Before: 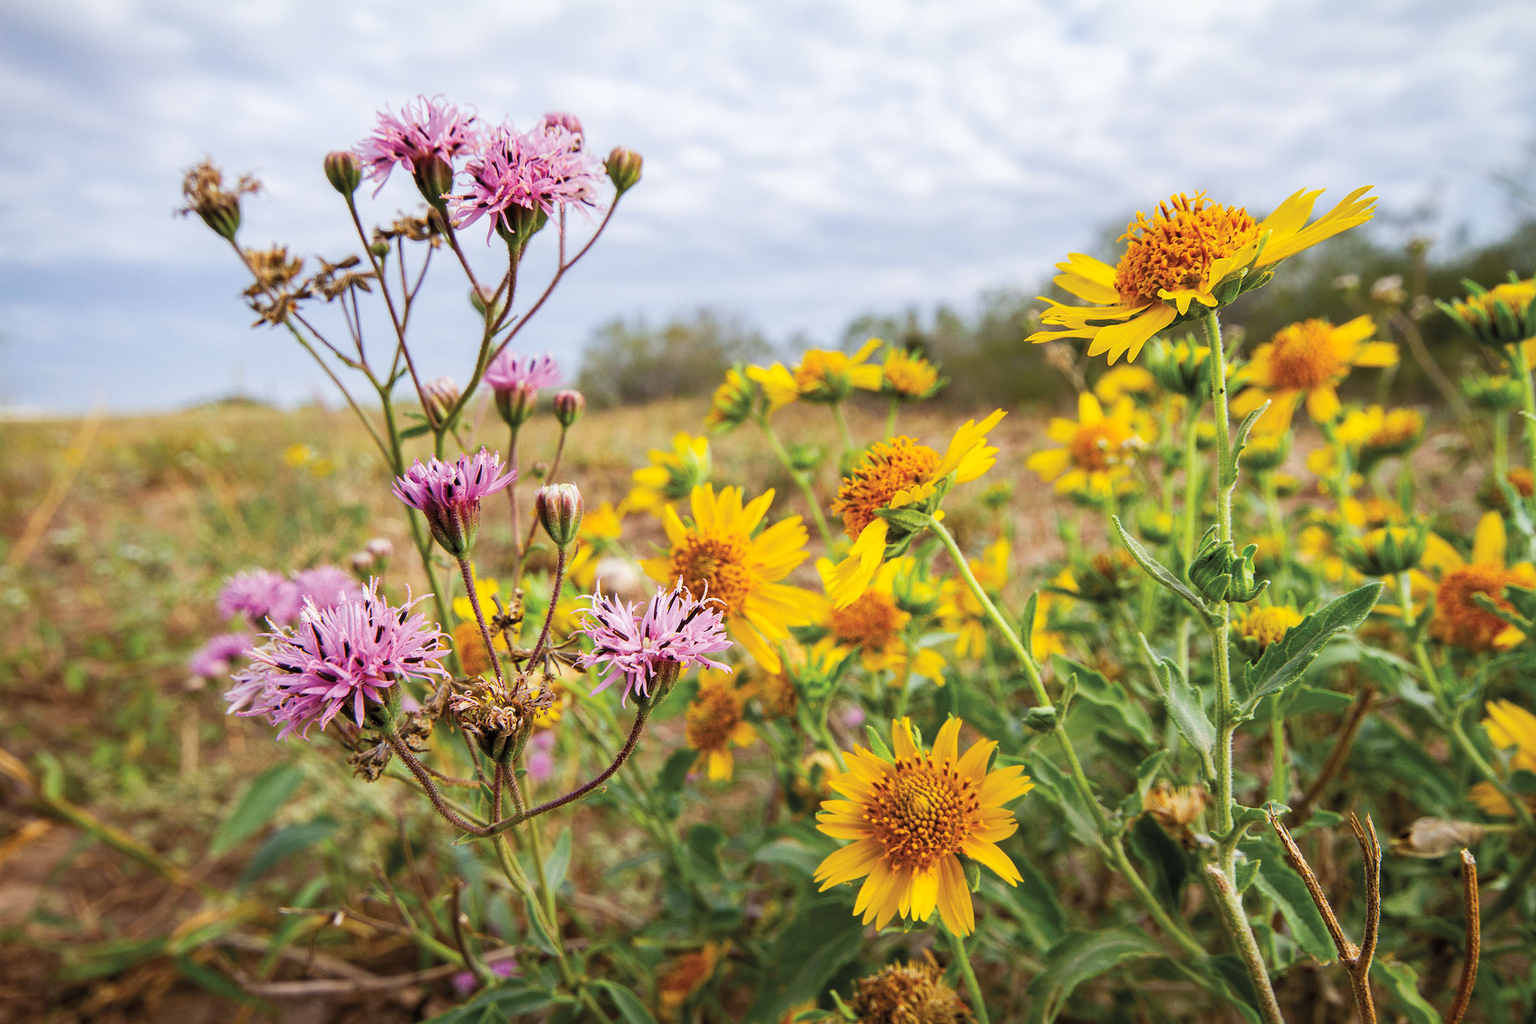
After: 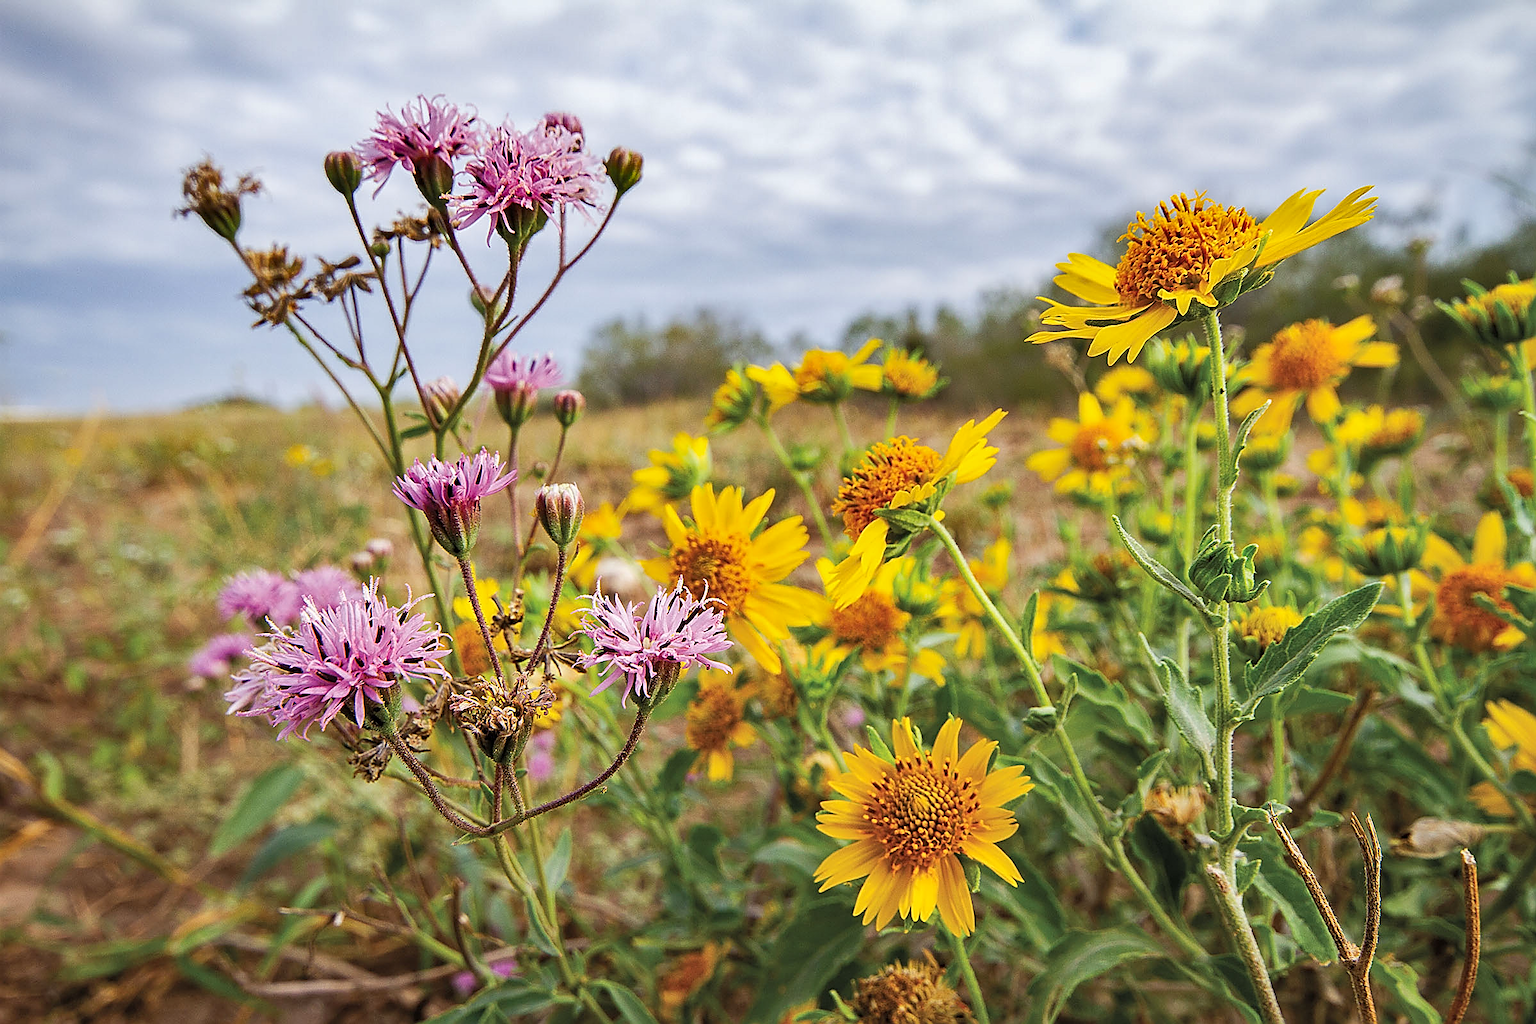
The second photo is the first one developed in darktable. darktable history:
shadows and highlights: low approximation 0.01, soften with gaussian
sharpen: radius 1.685, amount 1.294
